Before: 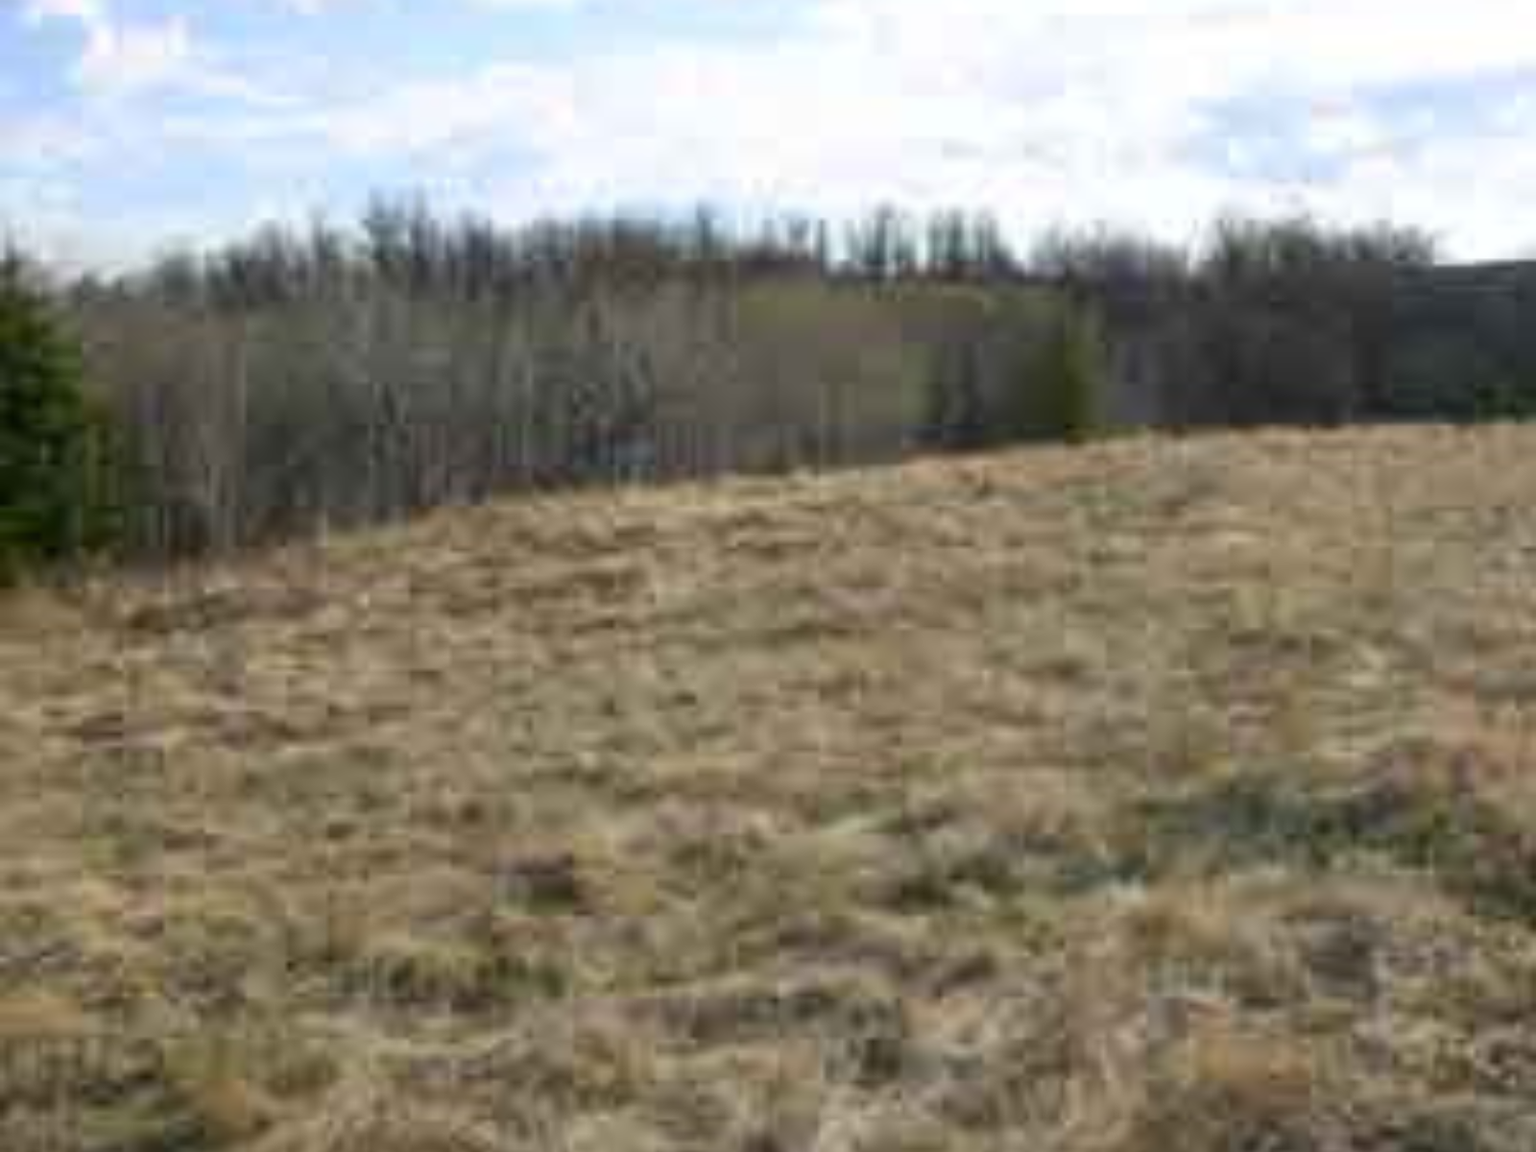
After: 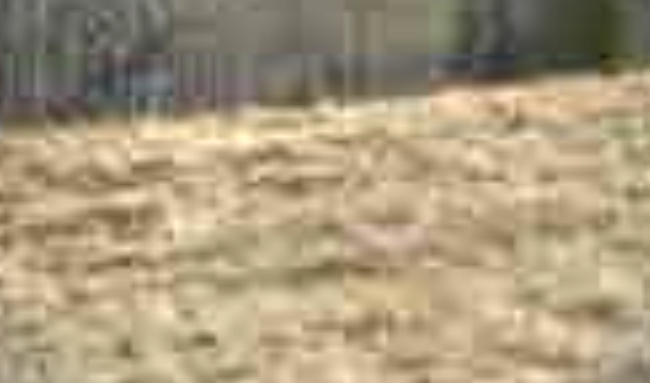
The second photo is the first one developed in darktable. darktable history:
local contrast: highlights 106%, shadows 101%, detail 119%, midtone range 0.2
crop: left 31.819%, top 32.386%, right 27.533%, bottom 35.689%
exposure: black level correction 0, exposure 1 EV, compensate exposure bias true, compensate highlight preservation false
vignetting: fall-off start 100.84%, width/height ratio 1.309
